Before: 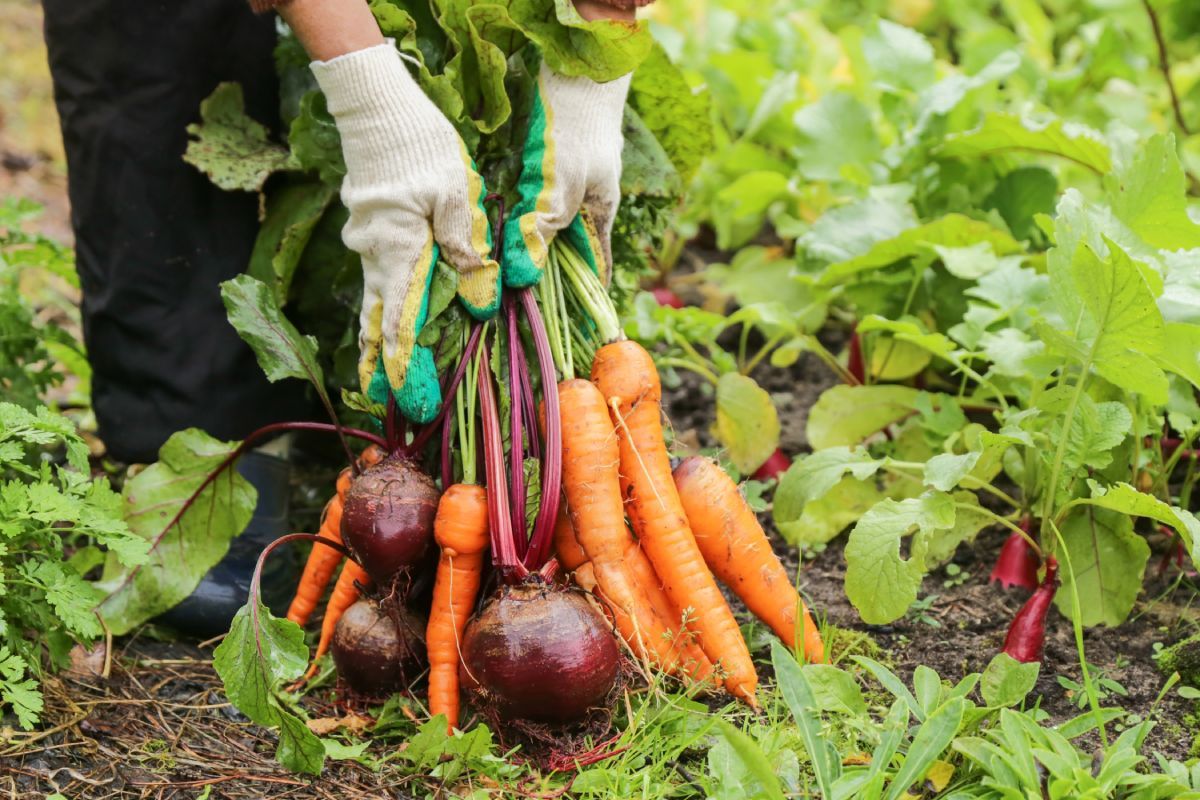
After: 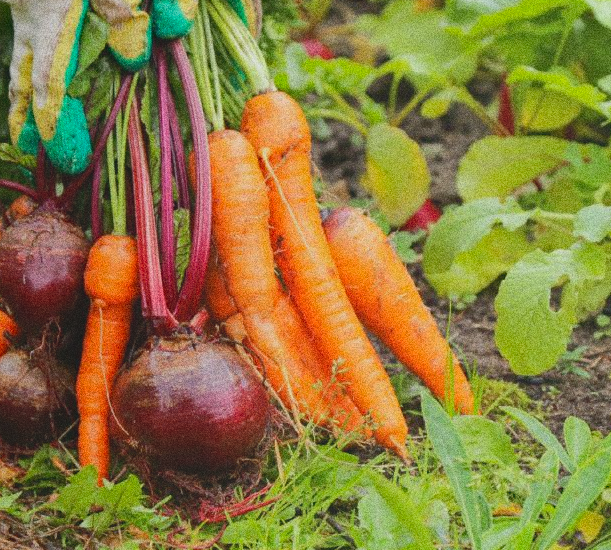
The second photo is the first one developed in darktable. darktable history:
crop and rotate: left 29.237%, top 31.152%, right 19.807%
local contrast: detail 69%
grain: strength 49.07%
white balance: red 1, blue 1
haze removal: compatibility mode true, adaptive false
